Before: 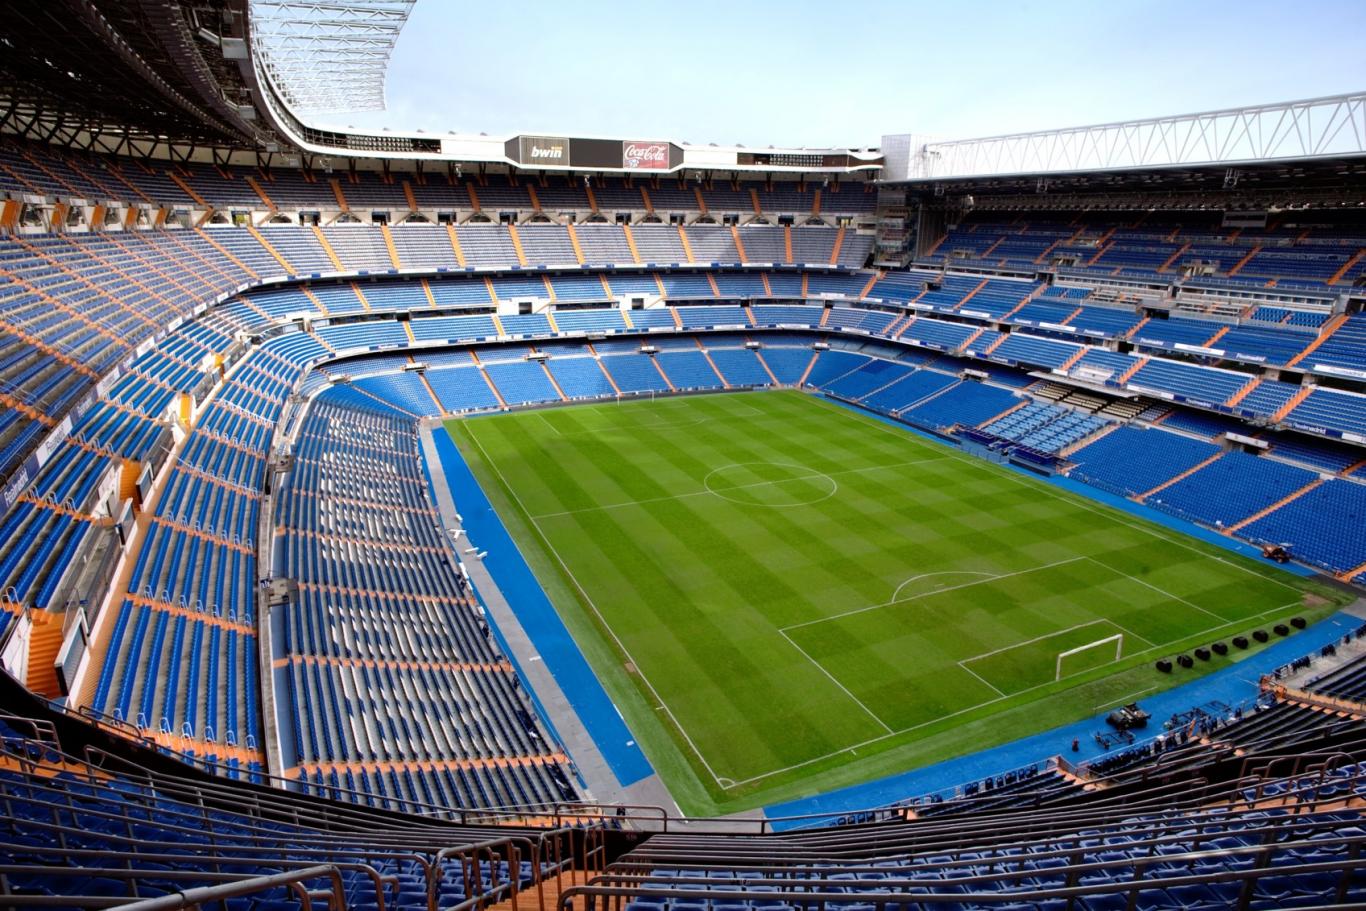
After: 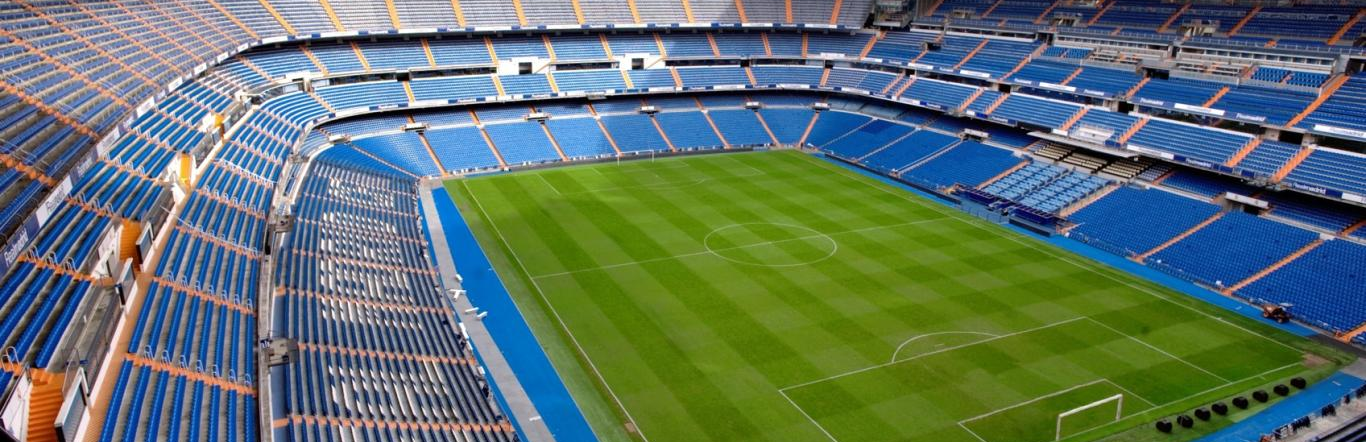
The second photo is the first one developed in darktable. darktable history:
crop and rotate: top 26.394%, bottom 24.987%
tone equalizer: edges refinement/feathering 500, mask exposure compensation -1.57 EV, preserve details no
